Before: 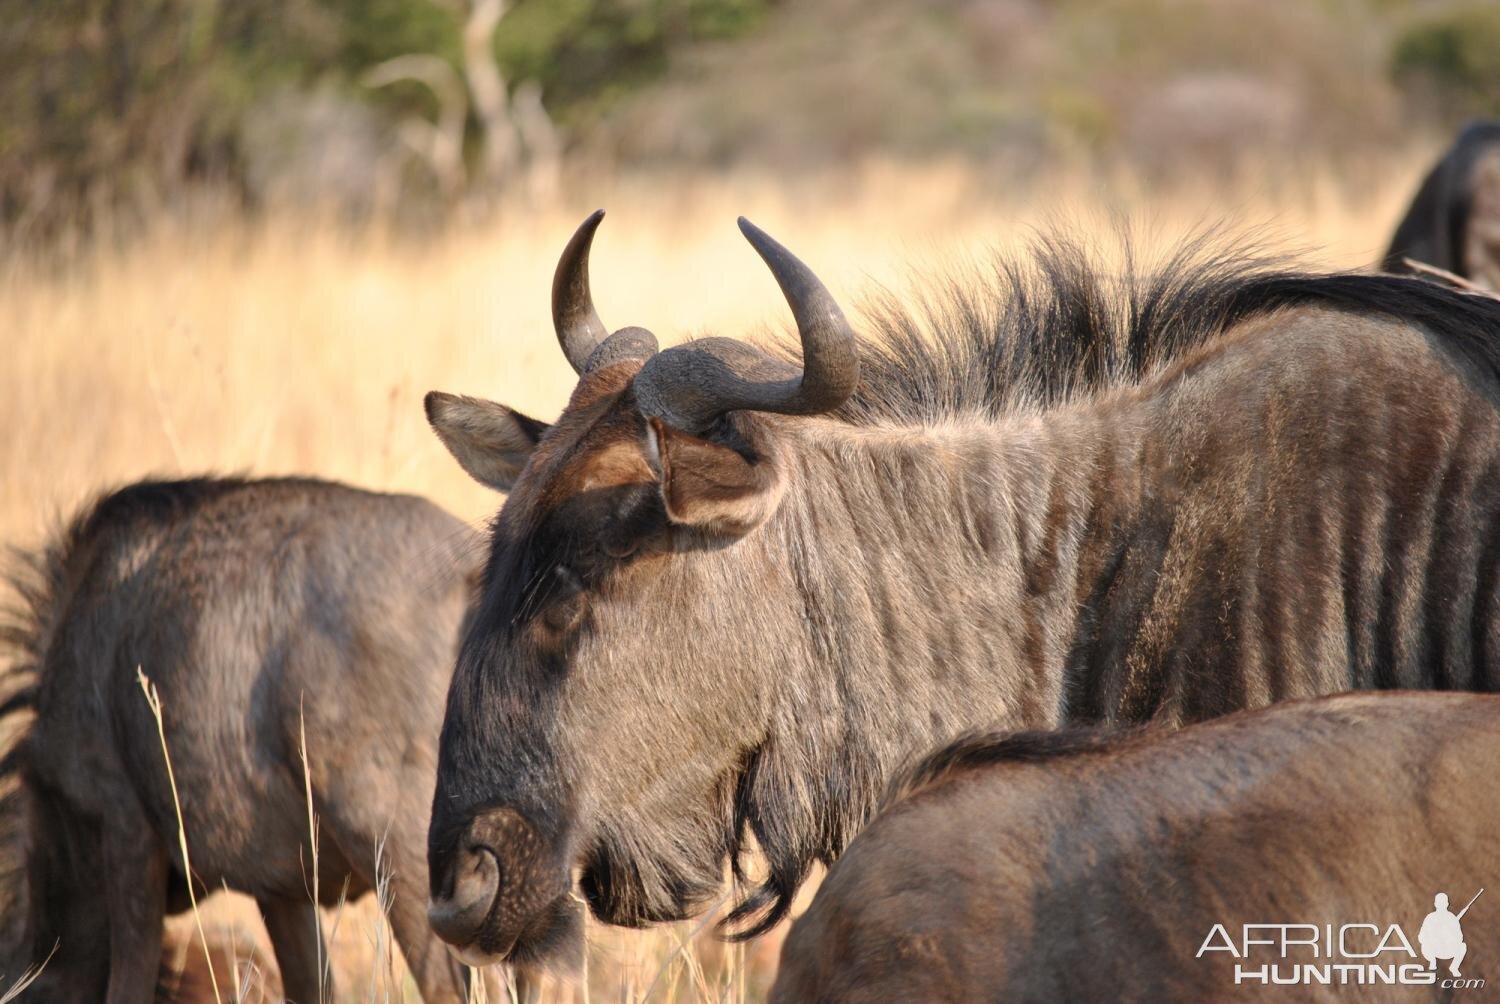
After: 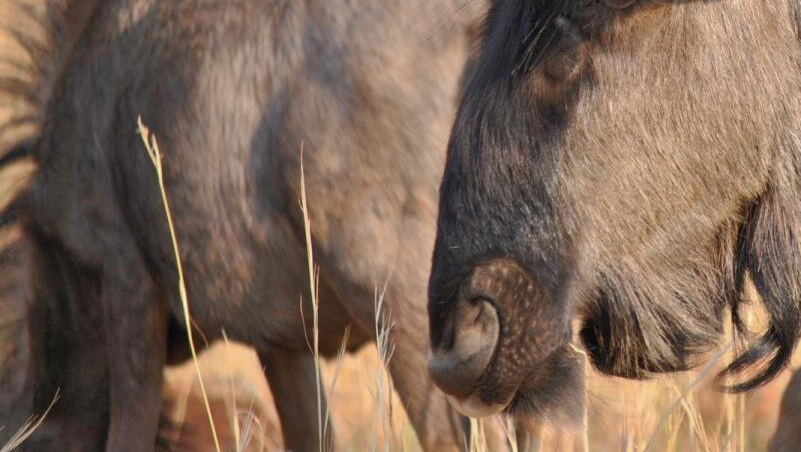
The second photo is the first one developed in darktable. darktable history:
shadows and highlights: on, module defaults
crop and rotate: top 54.72%, right 46.562%, bottom 0.231%
